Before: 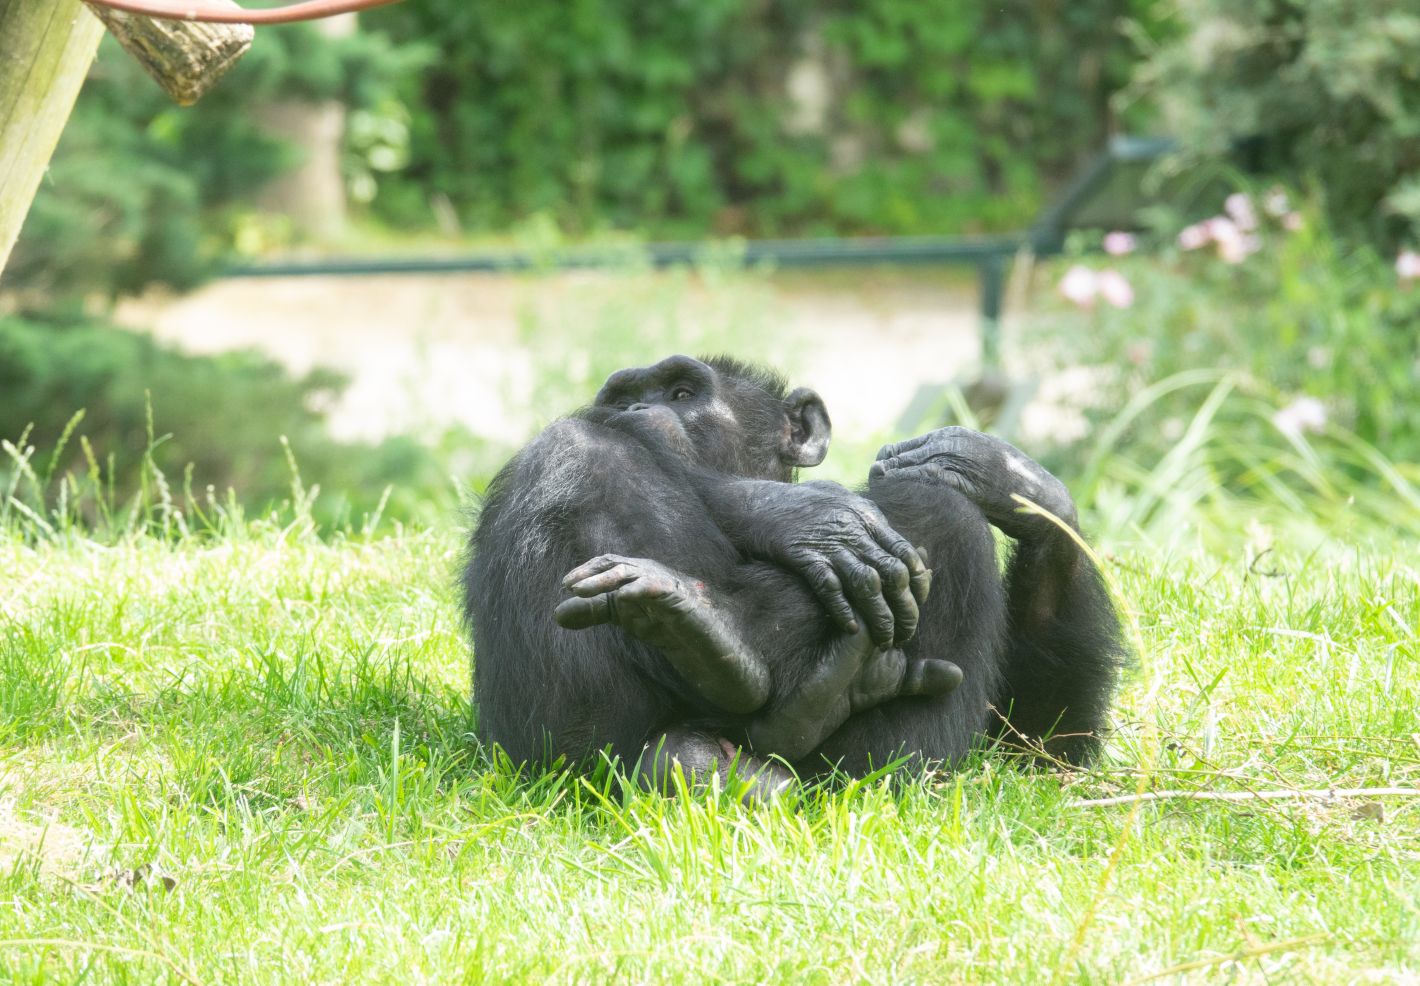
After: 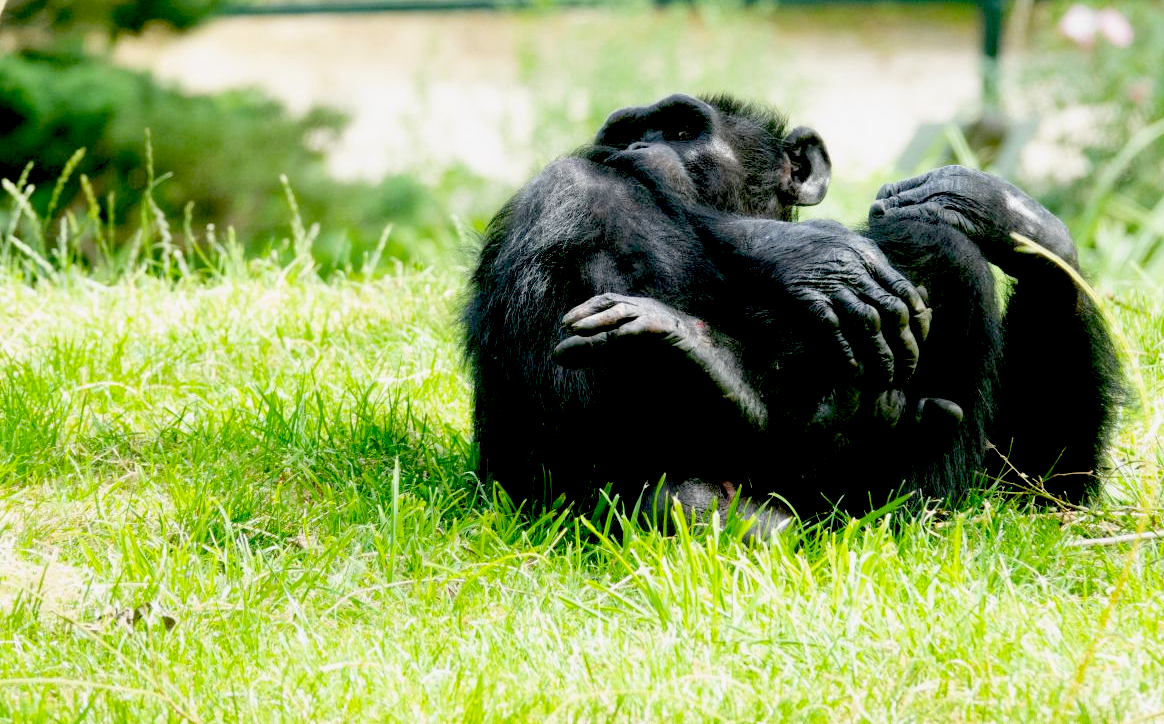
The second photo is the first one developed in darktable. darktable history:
exposure: black level correction 0.1, exposure -0.092 EV, compensate highlight preservation false
crop: top 26.531%, right 17.959%
